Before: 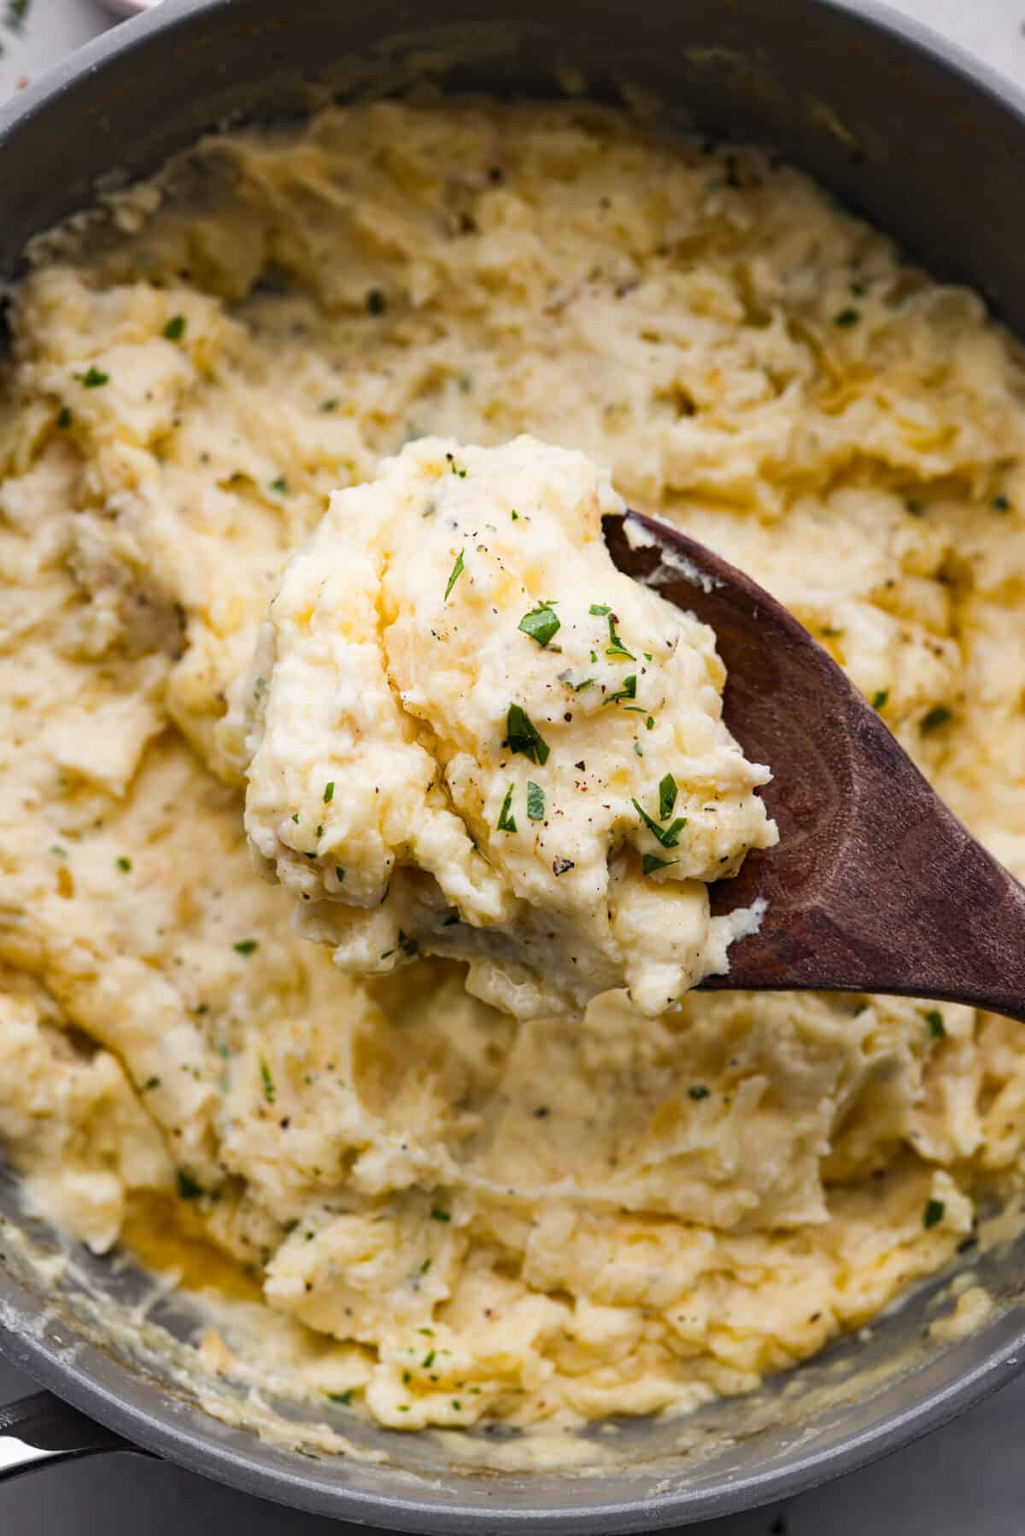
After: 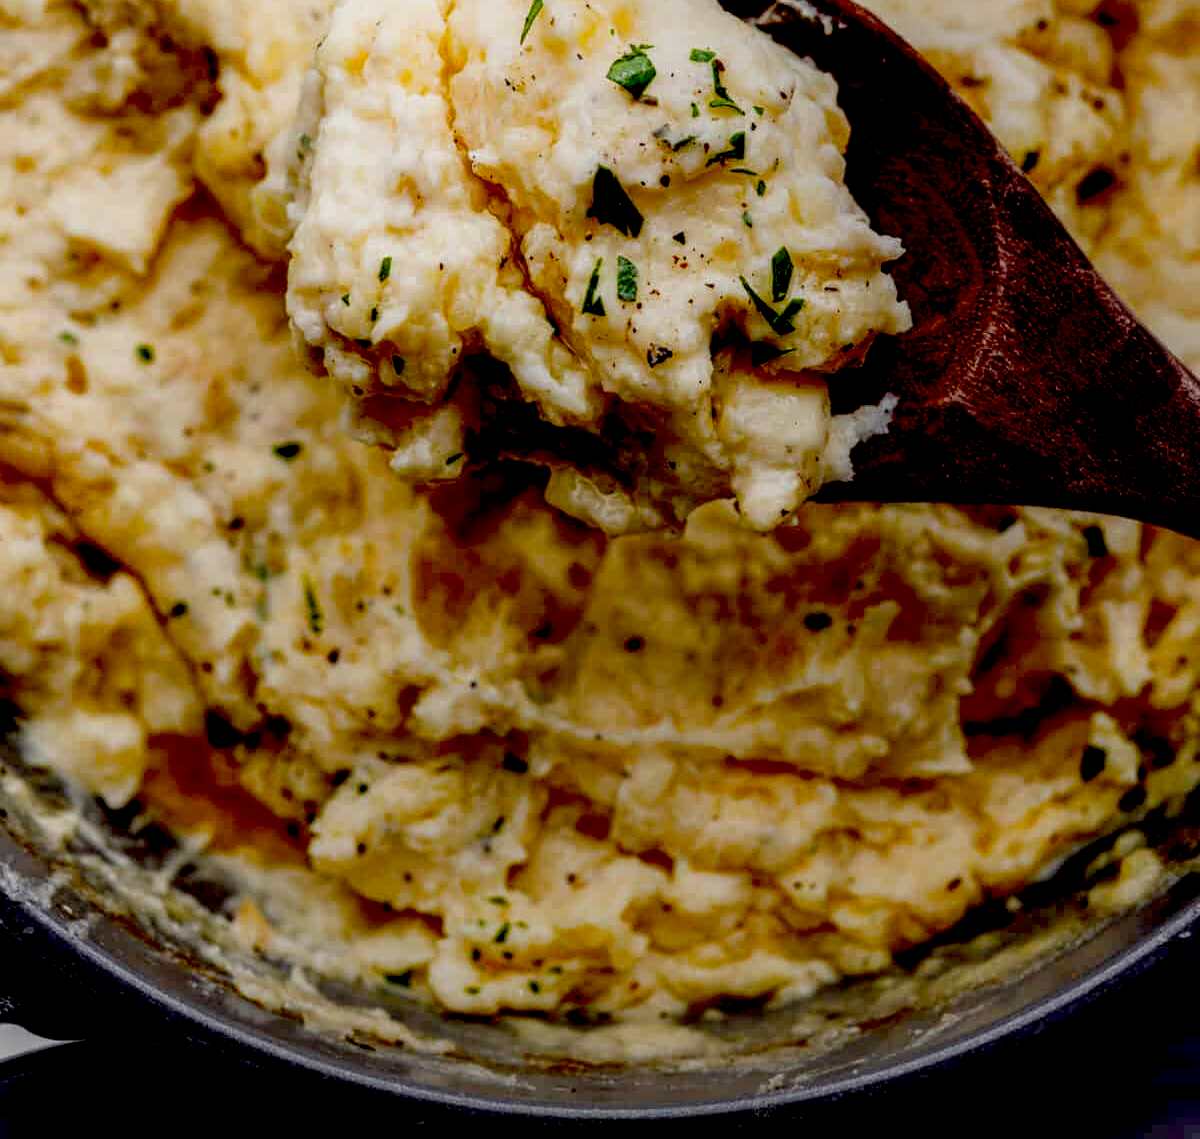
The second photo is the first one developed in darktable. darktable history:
exposure: black level correction 0.099, exposure -0.092 EV, compensate highlight preservation false
crop and rotate: top 36.642%
local contrast: highlights 23%, detail 130%
